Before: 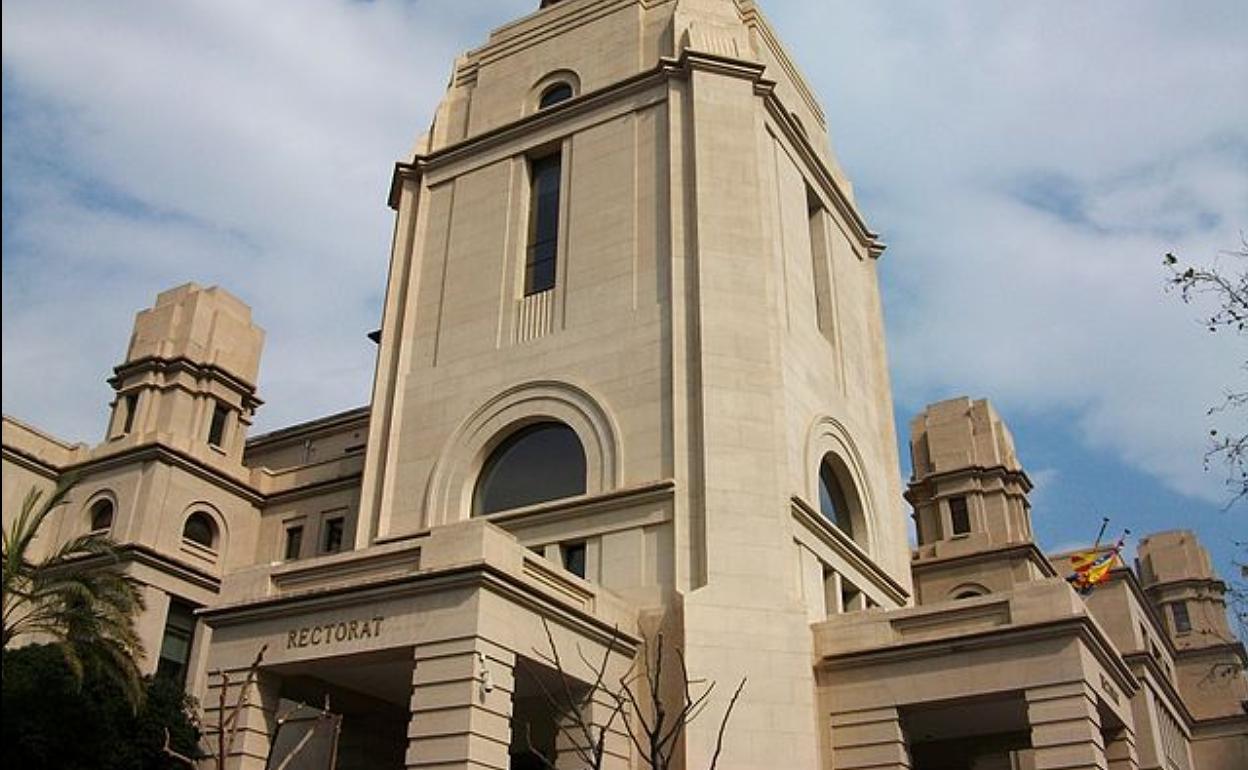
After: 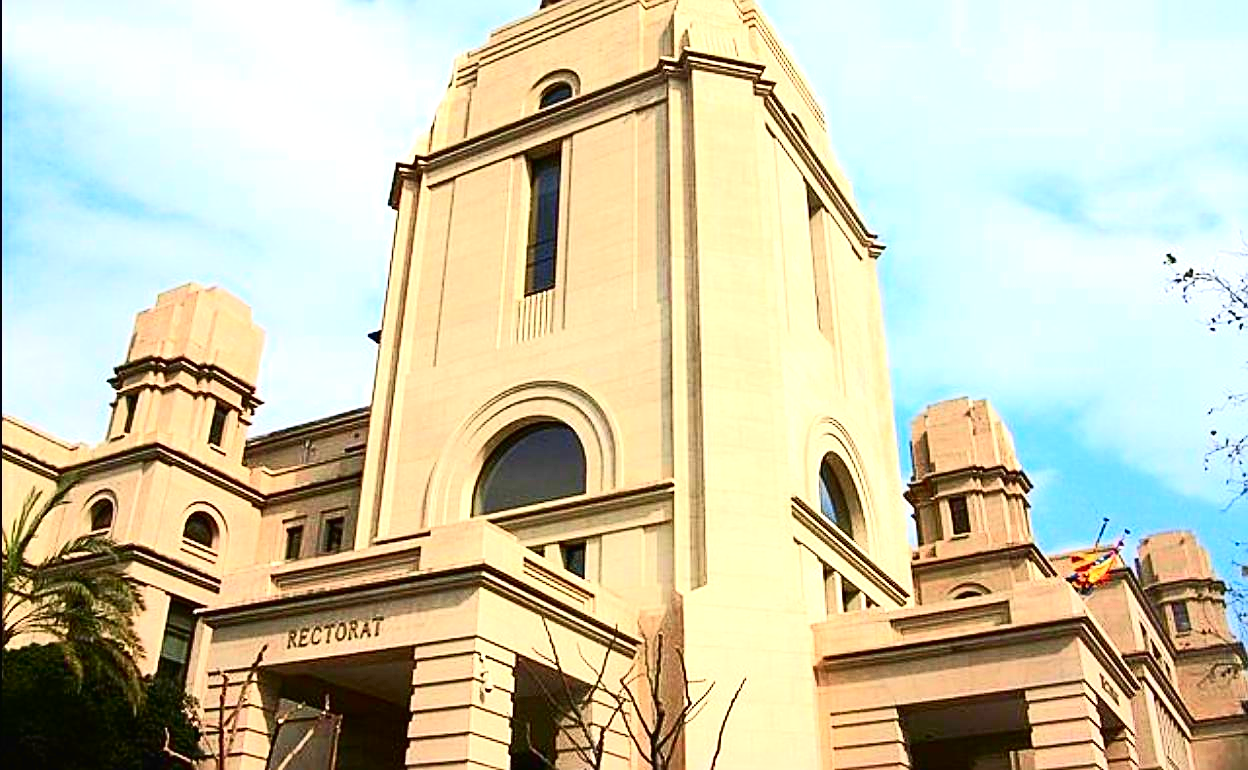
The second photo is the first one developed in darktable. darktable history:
sharpen: on, module defaults
exposure: black level correction 0, exposure 1.001 EV, compensate highlight preservation false
tone curve: curves: ch0 [(0, 0.013) (0.074, 0.044) (0.251, 0.234) (0.472, 0.511) (0.63, 0.752) (0.746, 0.866) (0.899, 0.956) (1, 1)]; ch1 [(0, 0) (0.08, 0.08) (0.347, 0.394) (0.455, 0.441) (0.5, 0.5) (0.517, 0.53) (0.563, 0.611) (0.617, 0.682) (0.756, 0.788) (0.92, 0.92) (1, 1)]; ch2 [(0, 0) (0.096, 0.056) (0.304, 0.204) (0.5, 0.5) (0.539, 0.575) (0.597, 0.644) (0.92, 0.92) (1, 1)], color space Lab, independent channels, preserve colors none
